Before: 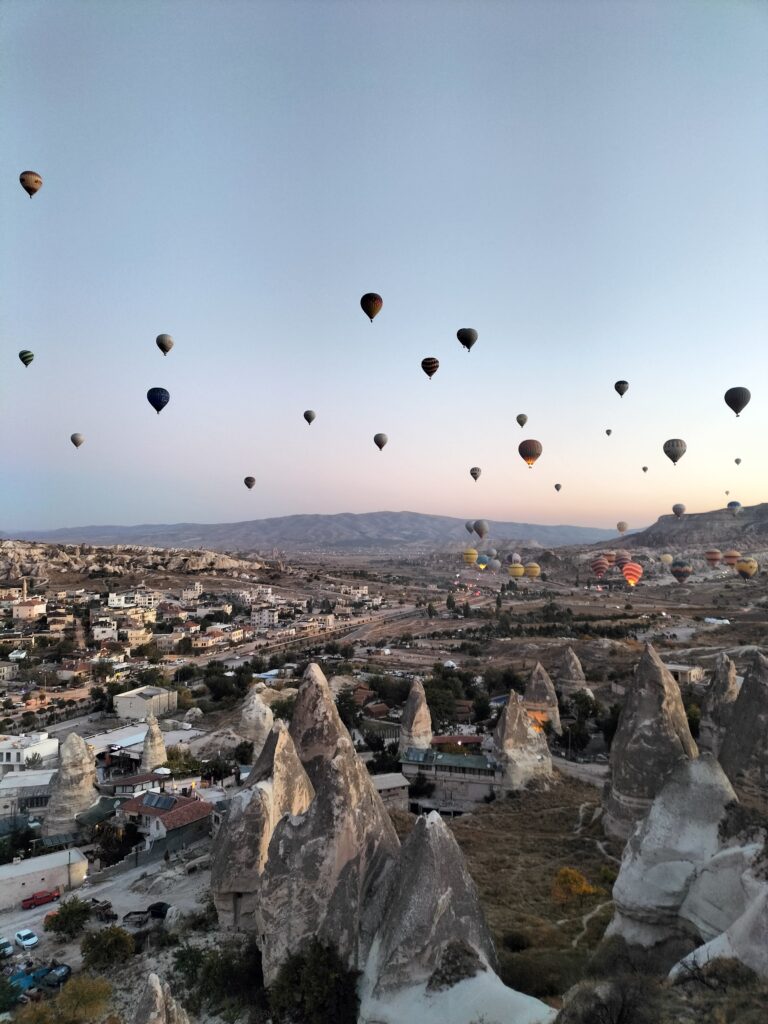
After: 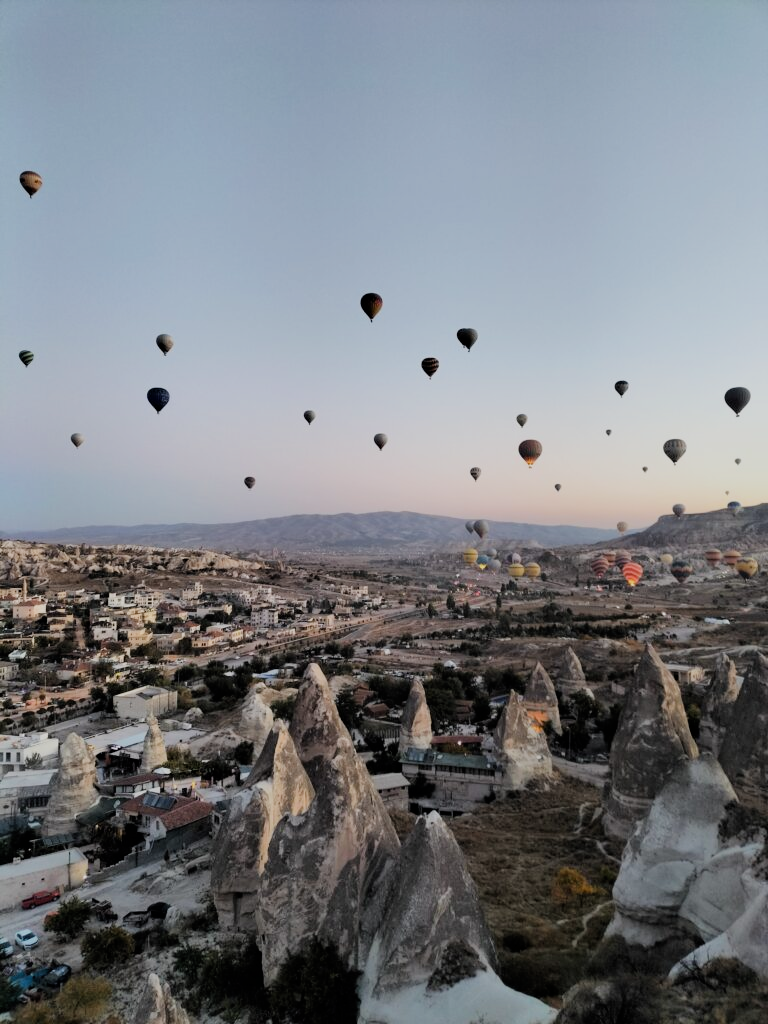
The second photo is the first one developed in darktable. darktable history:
filmic rgb: black relative exposure -7.65 EV, white relative exposure 4.56 EV, hardness 3.61
exposure: compensate highlight preservation false
